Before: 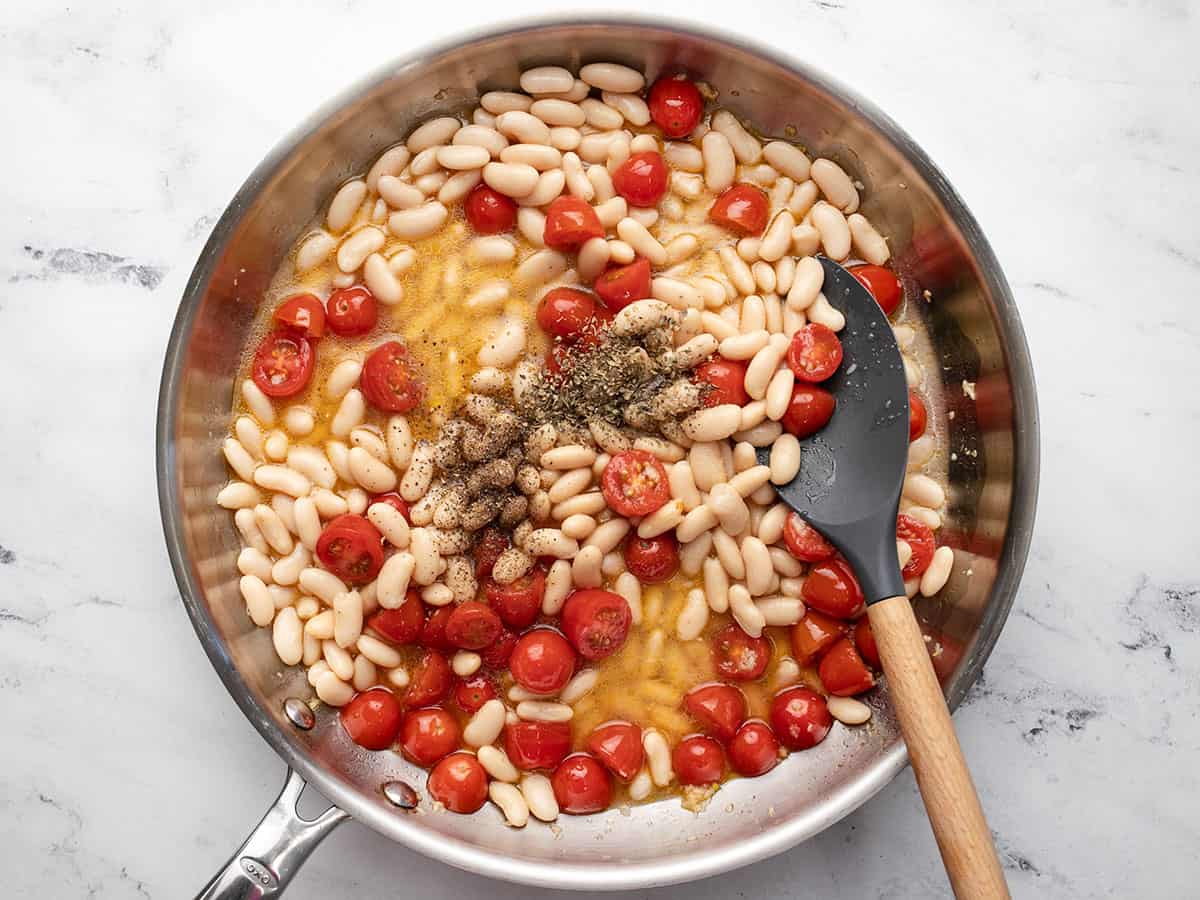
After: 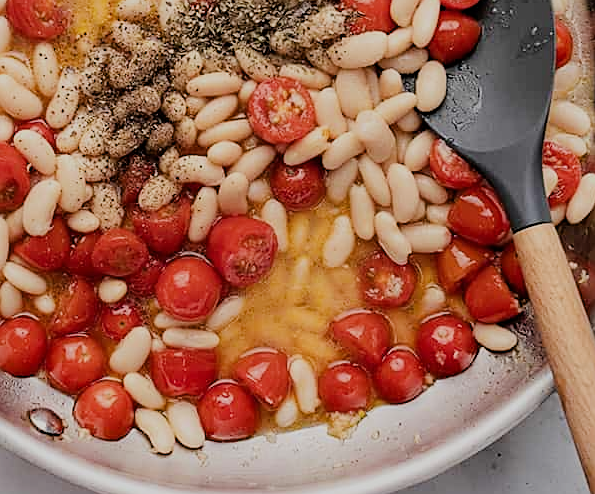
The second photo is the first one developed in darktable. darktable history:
crop: left 29.51%, top 41.535%, right 20.894%, bottom 3.513%
filmic rgb: black relative exposure -7.11 EV, white relative exposure 5.36 EV, hardness 3.02
sharpen: on, module defaults
